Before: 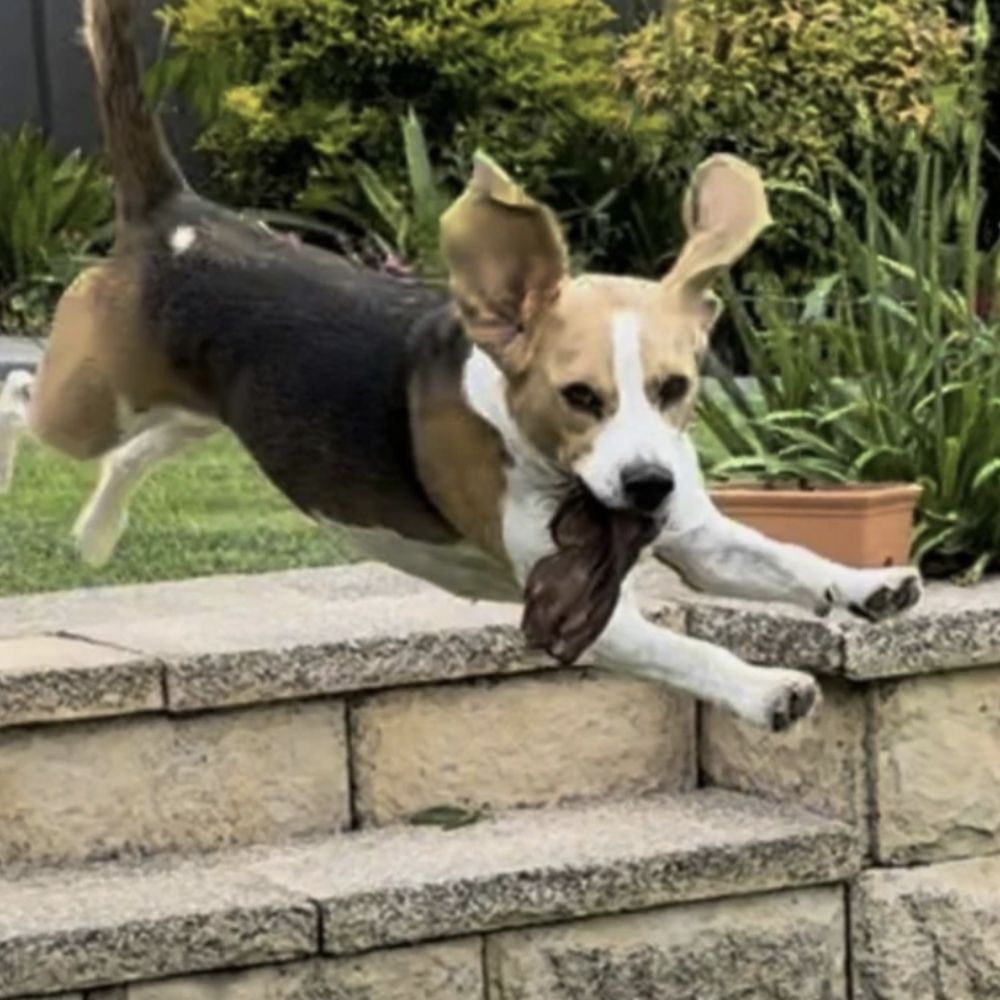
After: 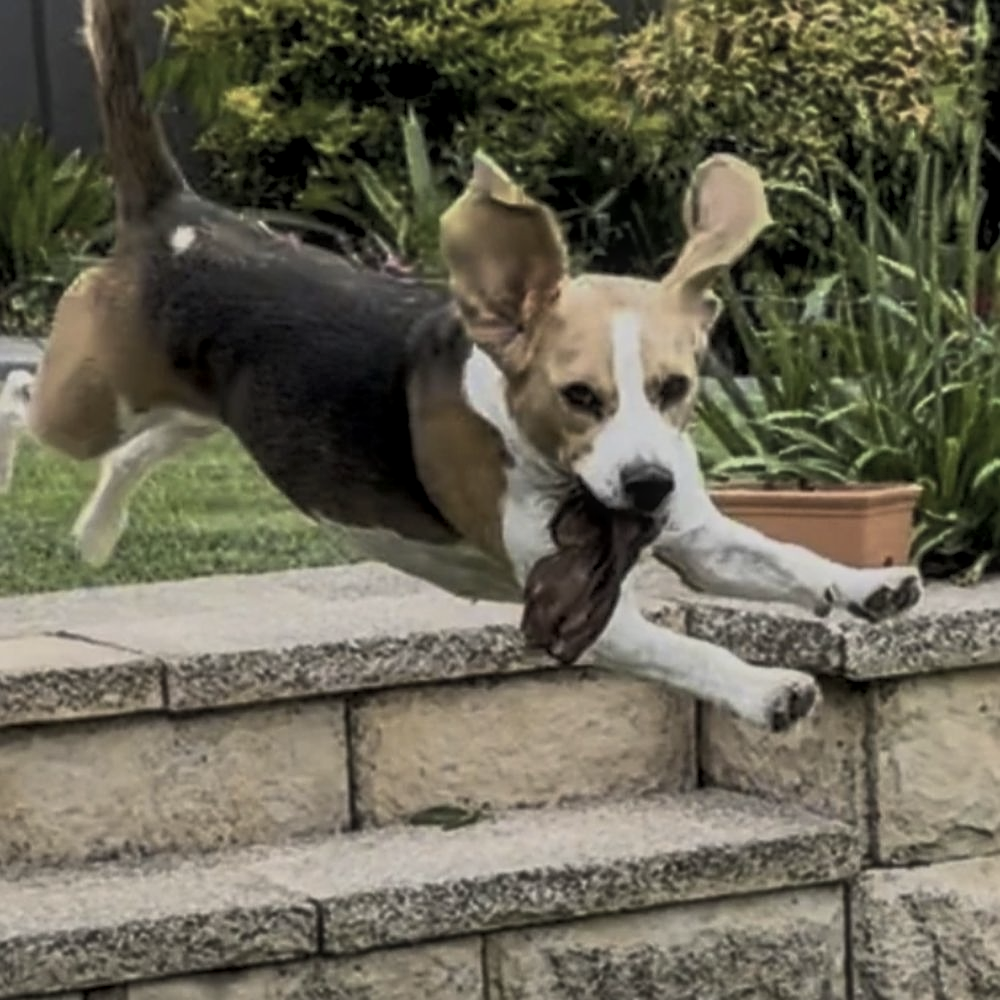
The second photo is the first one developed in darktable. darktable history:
exposure: black level correction 0, exposure -0.813 EV, compensate highlight preservation false
local contrast: detail 130%
sharpen: on, module defaults
tone curve: curves: ch0 [(0, 0) (0.003, 0.026) (0.011, 0.03) (0.025, 0.047) (0.044, 0.082) (0.069, 0.119) (0.1, 0.157) (0.136, 0.19) (0.177, 0.231) (0.224, 0.27) (0.277, 0.318) (0.335, 0.383) (0.399, 0.456) (0.468, 0.532) (0.543, 0.618) (0.623, 0.71) (0.709, 0.786) (0.801, 0.851) (0.898, 0.908) (1, 1)], color space Lab, independent channels, preserve colors none
haze removal: strength -0.11, compatibility mode true, adaptive false
base curve: curves: ch0 [(0, 0) (0.303, 0.277) (1, 1)], preserve colors none
